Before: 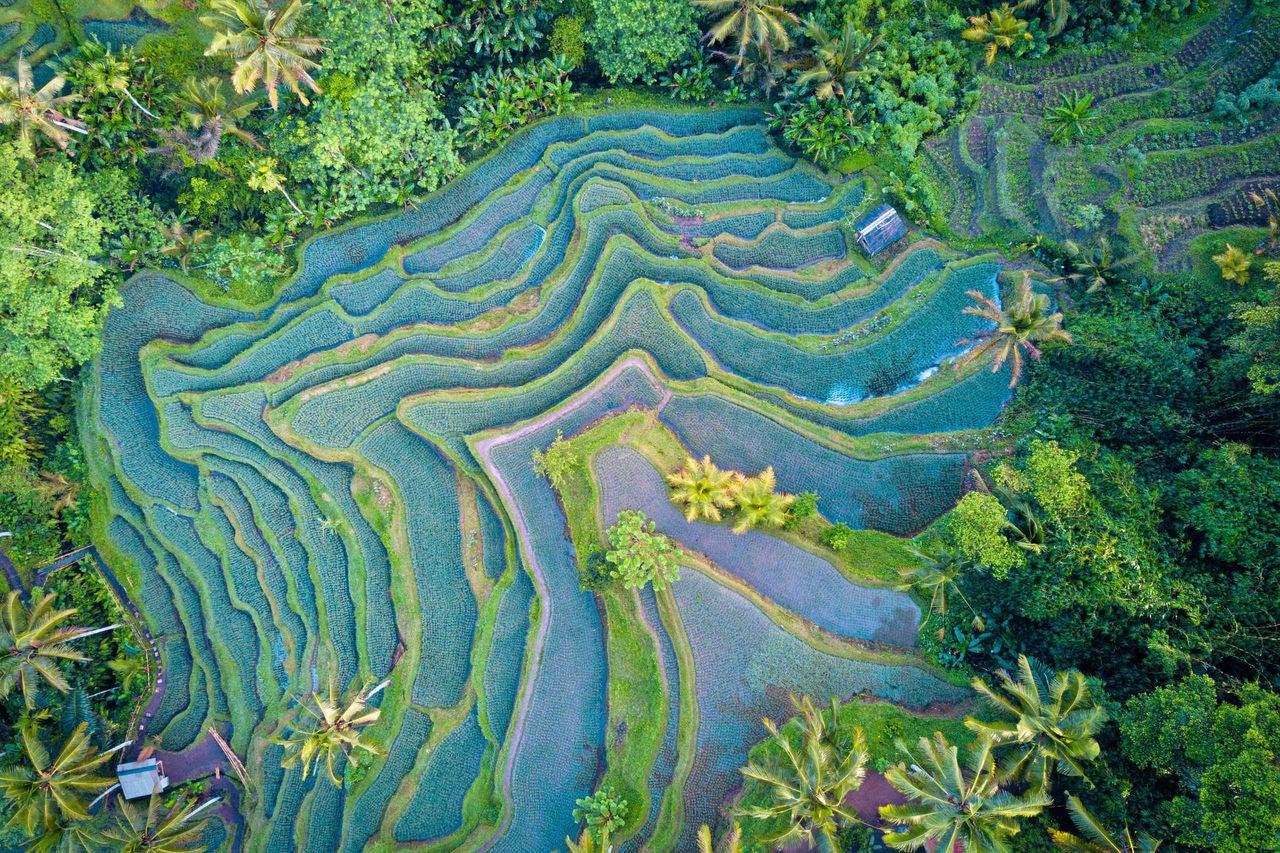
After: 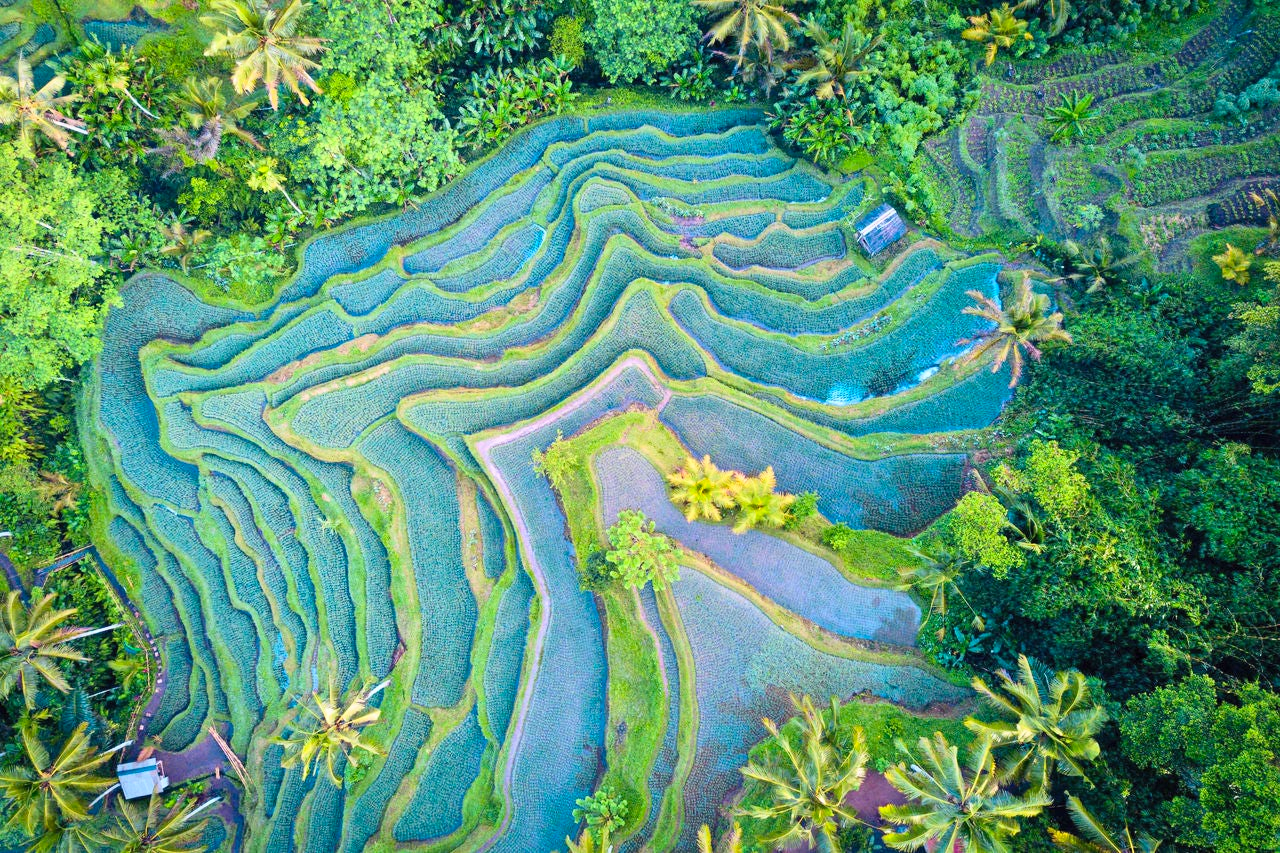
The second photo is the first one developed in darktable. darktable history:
contrast brightness saturation: contrast 0.201, brightness 0.159, saturation 0.228
